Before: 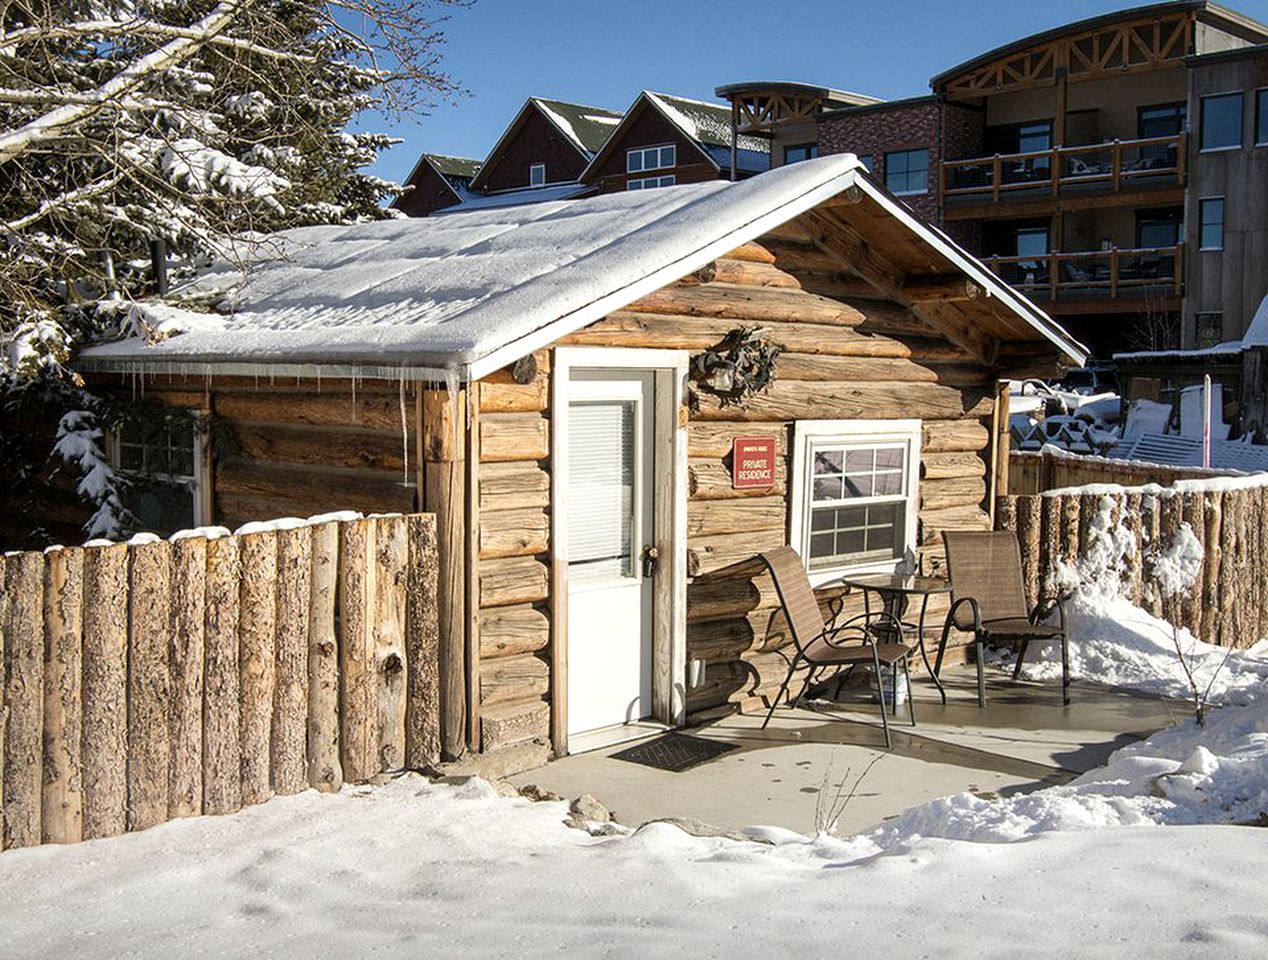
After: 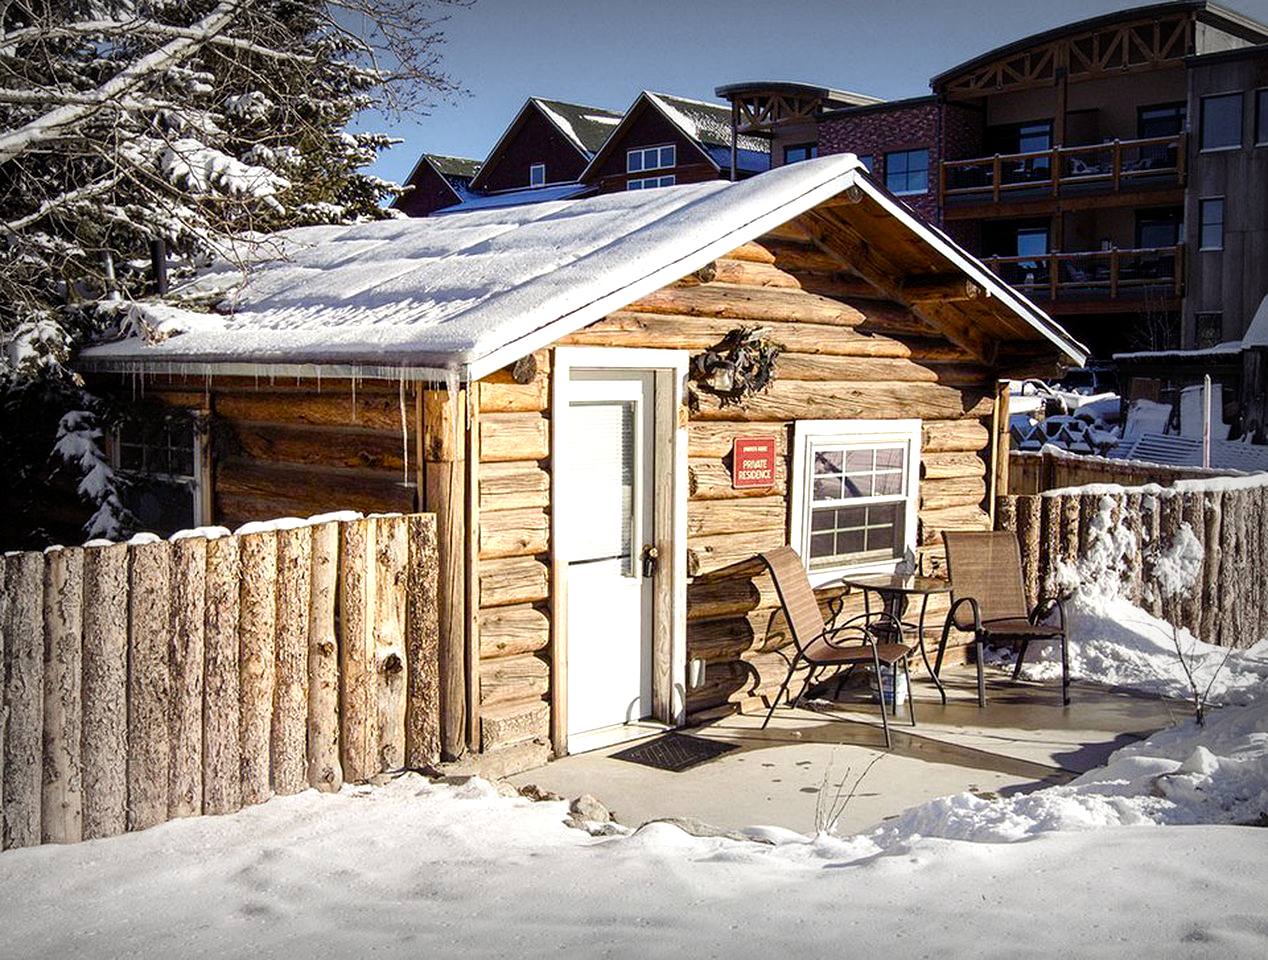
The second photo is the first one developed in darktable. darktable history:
tone equalizer: -8 EV -0.406 EV, -7 EV -0.387 EV, -6 EV -0.34 EV, -5 EV -0.246 EV, -3 EV 0.219 EV, -2 EV 0.347 EV, -1 EV 0.363 EV, +0 EV 0.428 EV, luminance estimator HSV value / RGB max
vignetting: fall-off start 53.52%, saturation -0.638, automatic ratio true, width/height ratio 1.313, shape 0.221
color balance rgb: shadows lift › luminance -21.316%, shadows lift › chroma 9.1%, shadows lift › hue 284.17°, highlights gain › chroma 0.293%, highlights gain › hue 331.11°, perceptual saturation grading › global saturation 20%, perceptual saturation grading › highlights -50.503%, perceptual saturation grading › shadows 30.622%, global vibrance 41.484%
